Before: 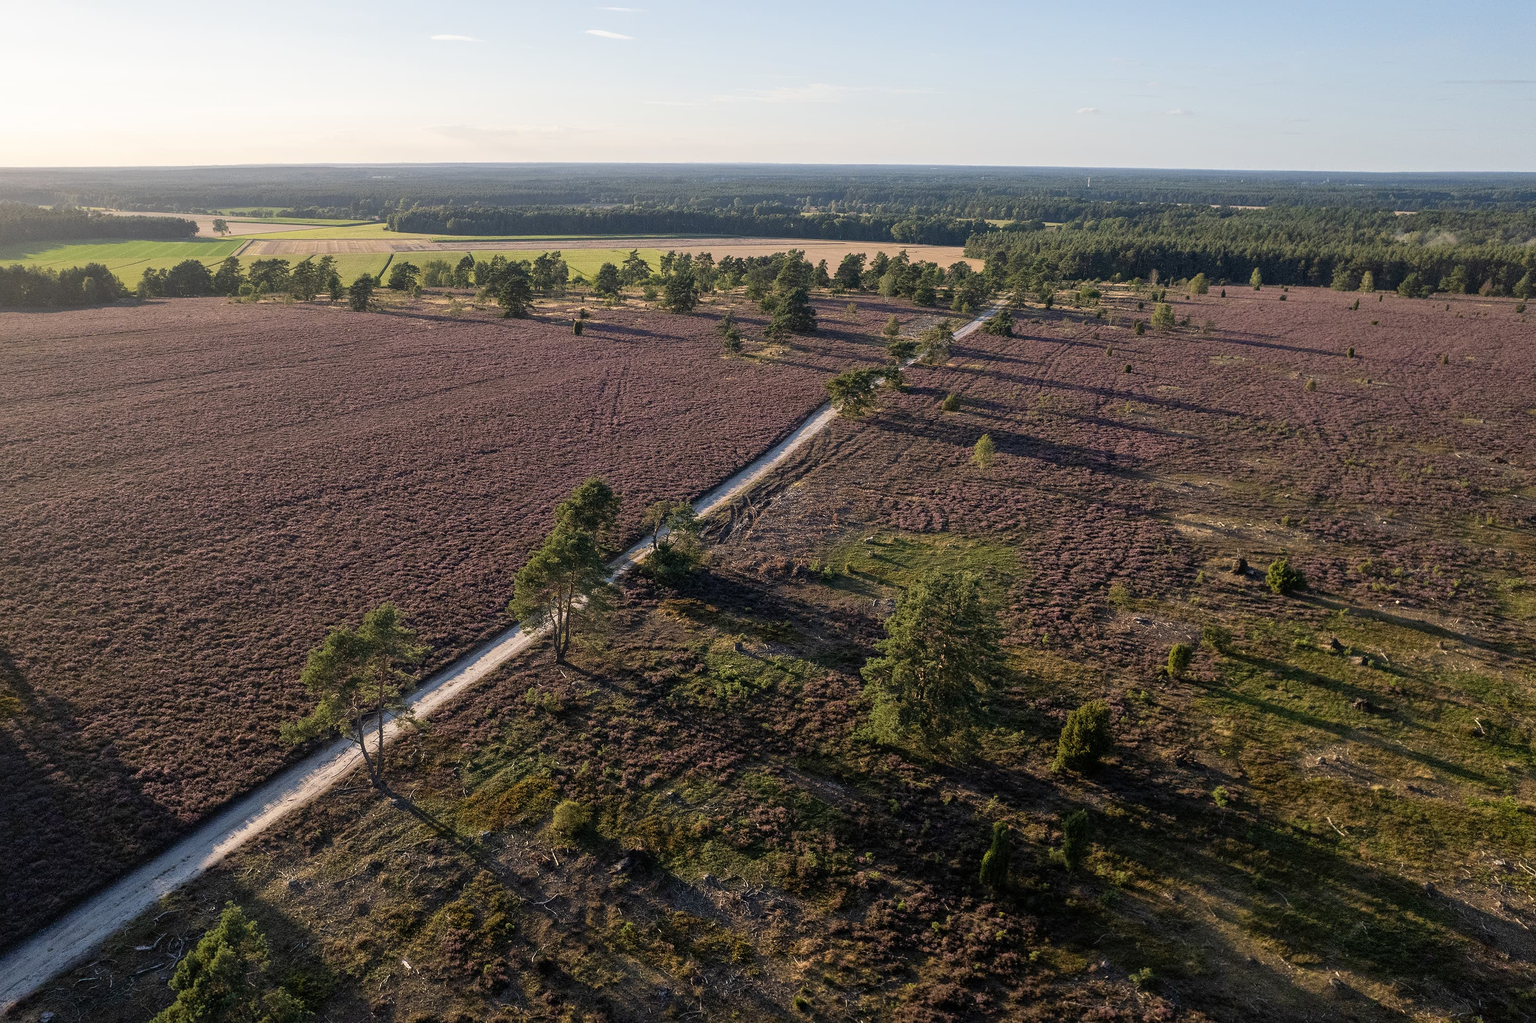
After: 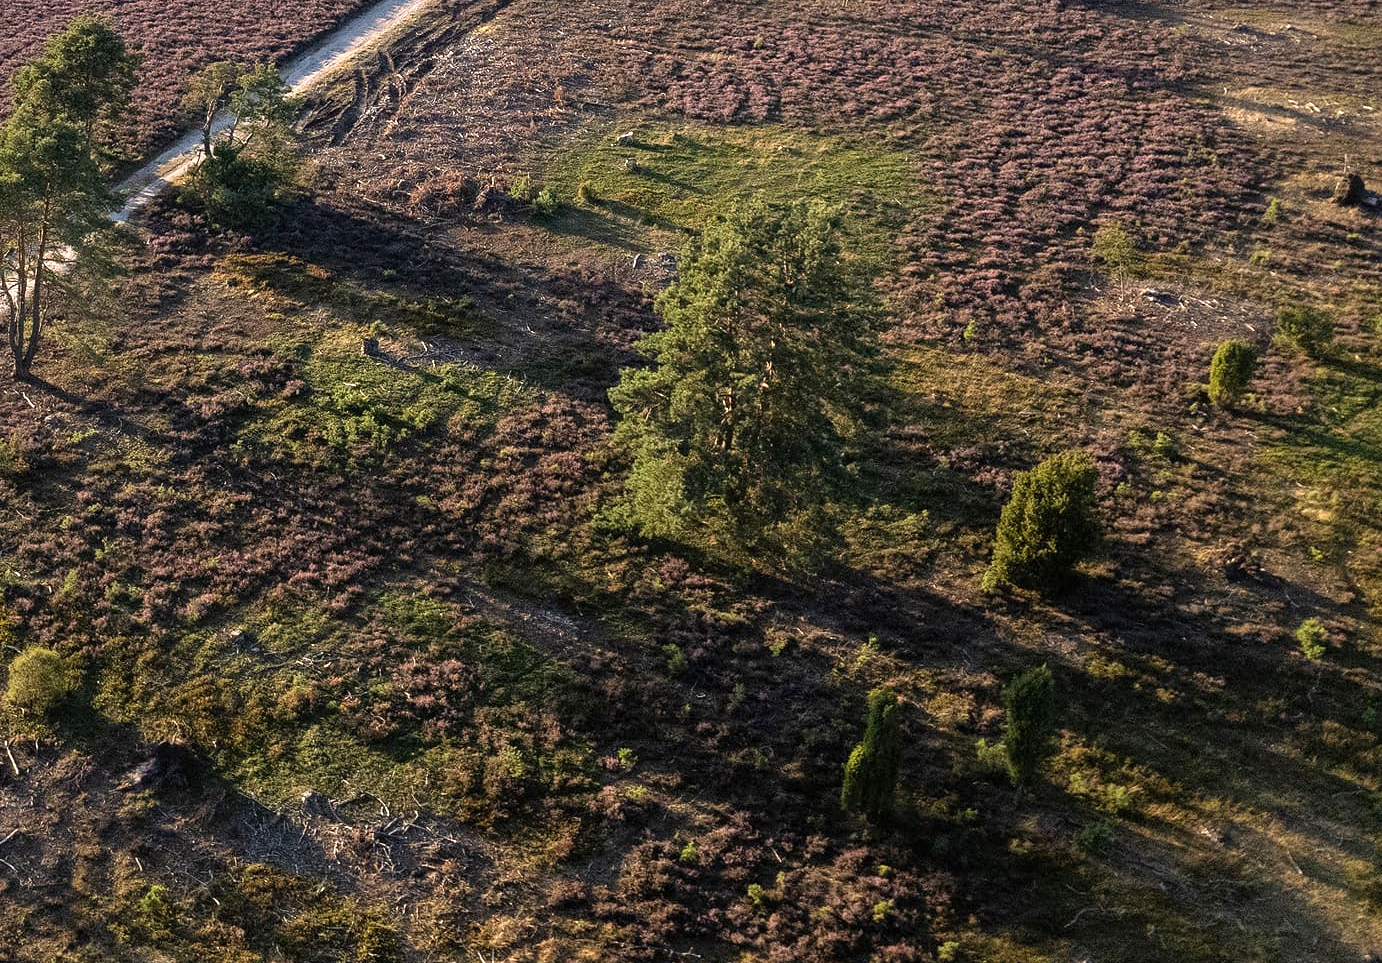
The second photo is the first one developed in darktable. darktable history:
exposure: black level correction 0, exposure 0.695 EV, compensate exposure bias true, compensate highlight preservation false
crop: left 35.758%, top 45.887%, right 18.168%, bottom 5.92%
